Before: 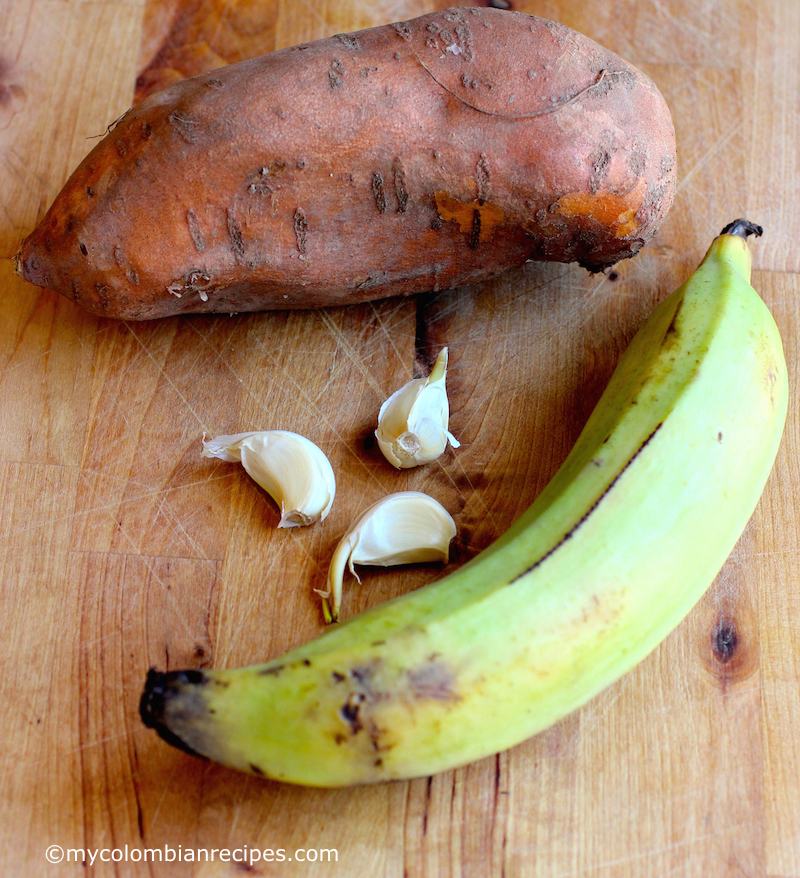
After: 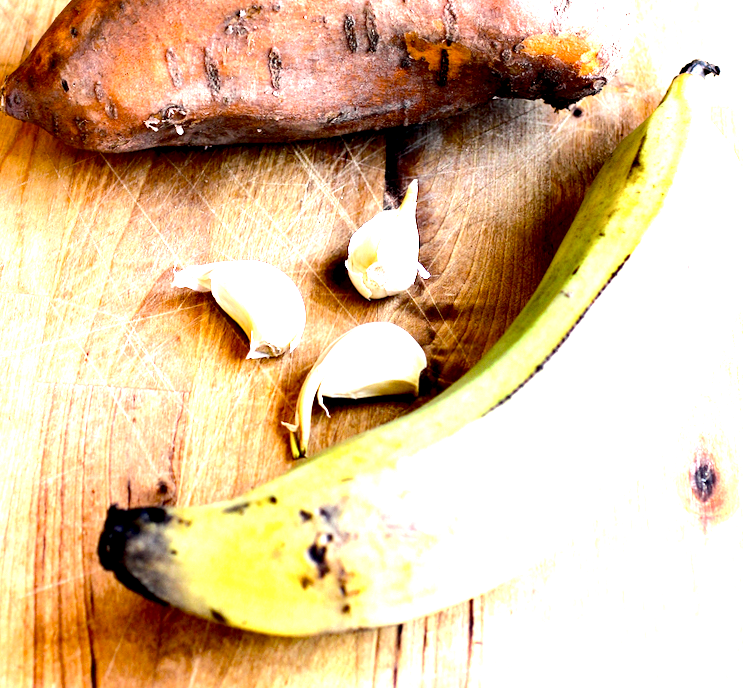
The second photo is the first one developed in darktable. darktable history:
exposure: black level correction 0.011, exposure 1.088 EV, compensate exposure bias true, compensate highlight preservation false
rotate and perspective: rotation 0.215°, lens shift (vertical) -0.139, crop left 0.069, crop right 0.939, crop top 0.002, crop bottom 0.996
color correction: highlights a* 2.75, highlights b* 5, shadows a* -2.04, shadows b* -4.84, saturation 0.8
crop and rotate: top 15.774%, bottom 5.506%
white balance: emerald 1
tone equalizer: -8 EV -1.08 EV, -7 EV -1.01 EV, -6 EV -0.867 EV, -5 EV -0.578 EV, -3 EV 0.578 EV, -2 EV 0.867 EV, -1 EV 1.01 EV, +0 EV 1.08 EV, edges refinement/feathering 500, mask exposure compensation -1.57 EV, preserve details no
